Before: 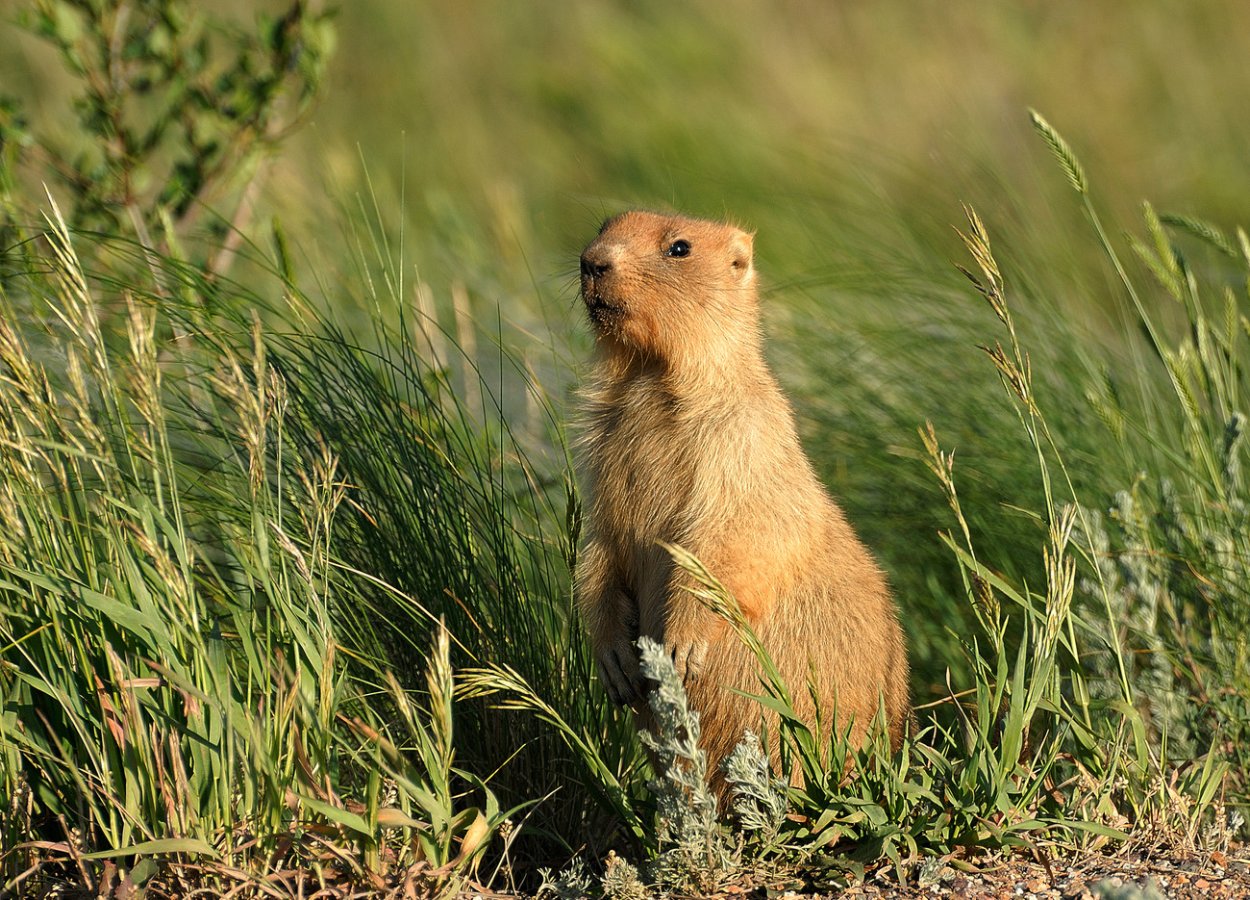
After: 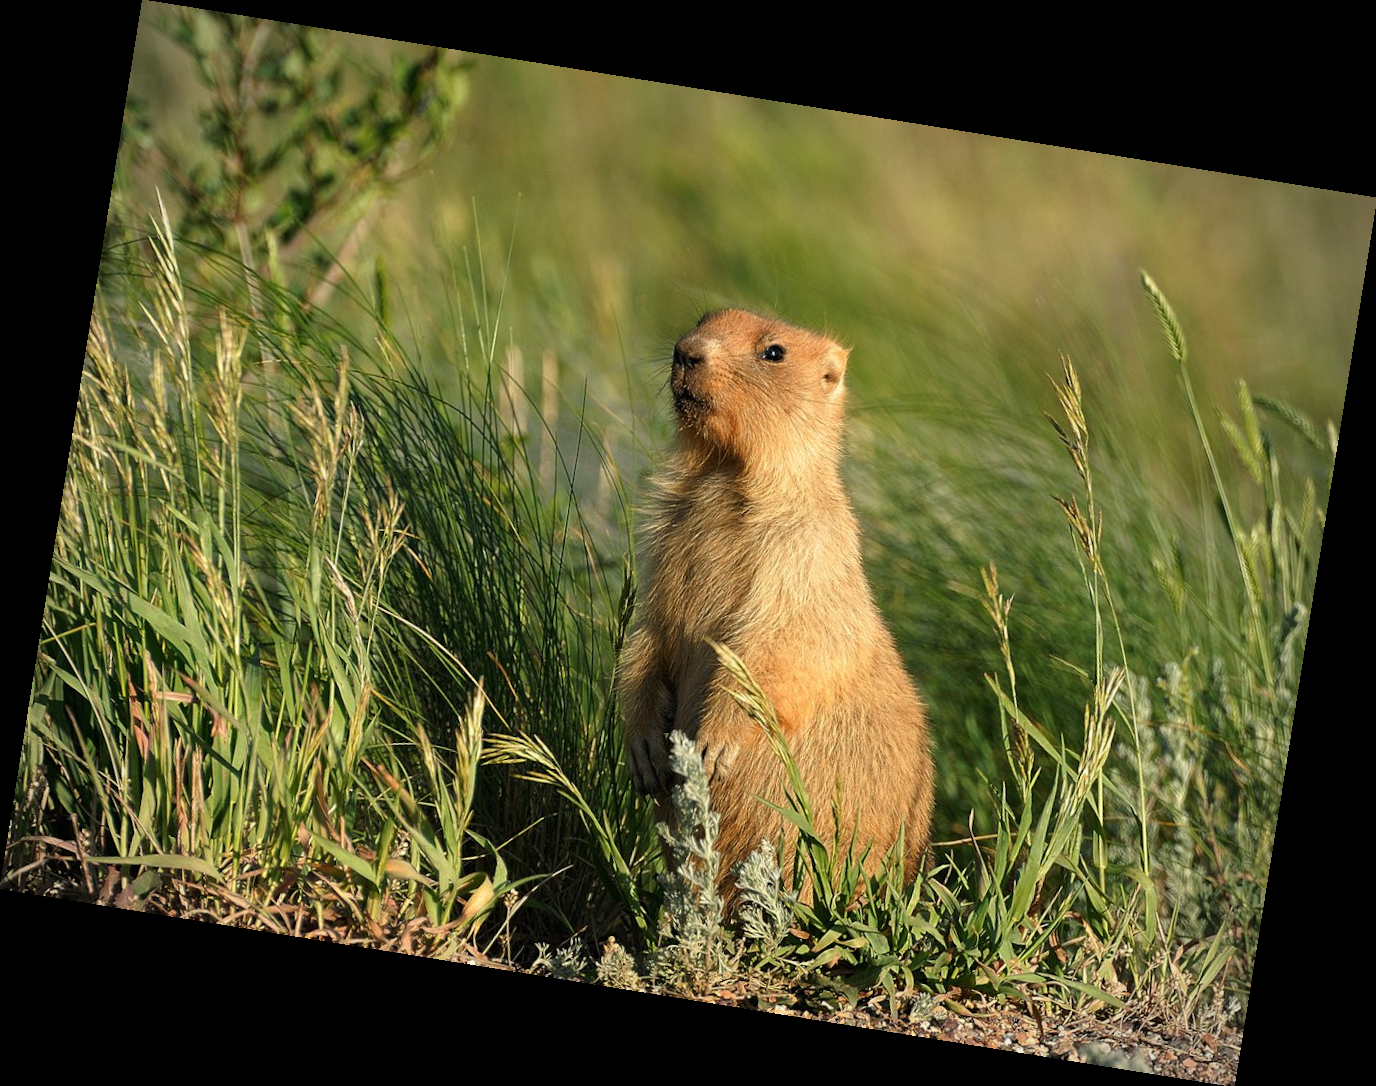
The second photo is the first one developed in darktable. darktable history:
vignetting: on, module defaults
rotate and perspective: rotation 9.12°, automatic cropping off
